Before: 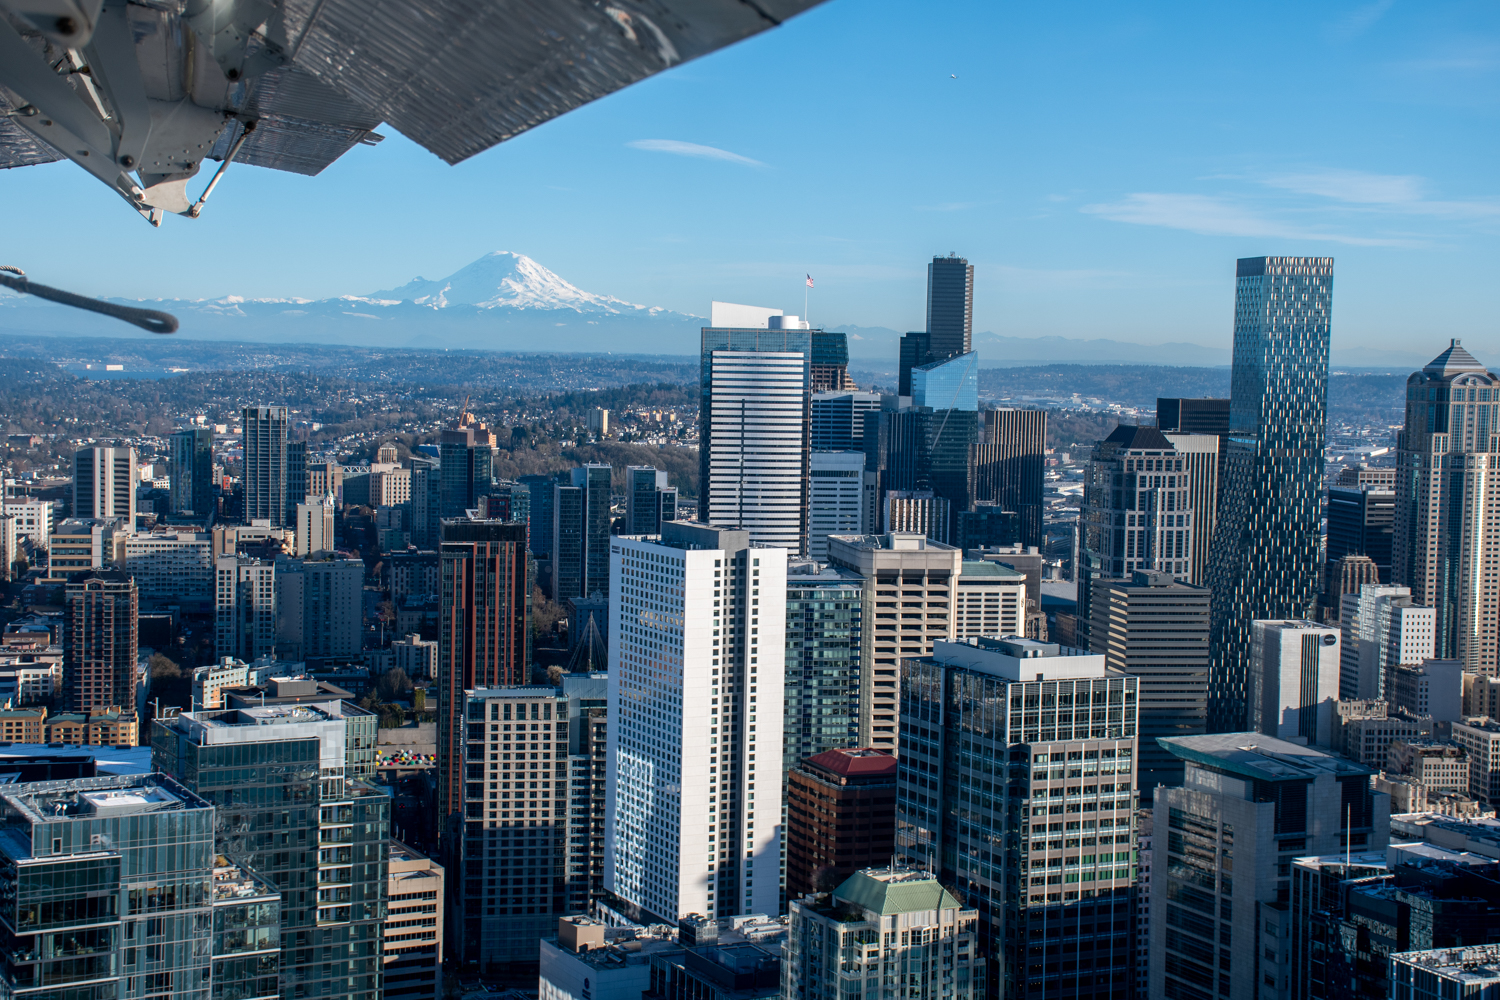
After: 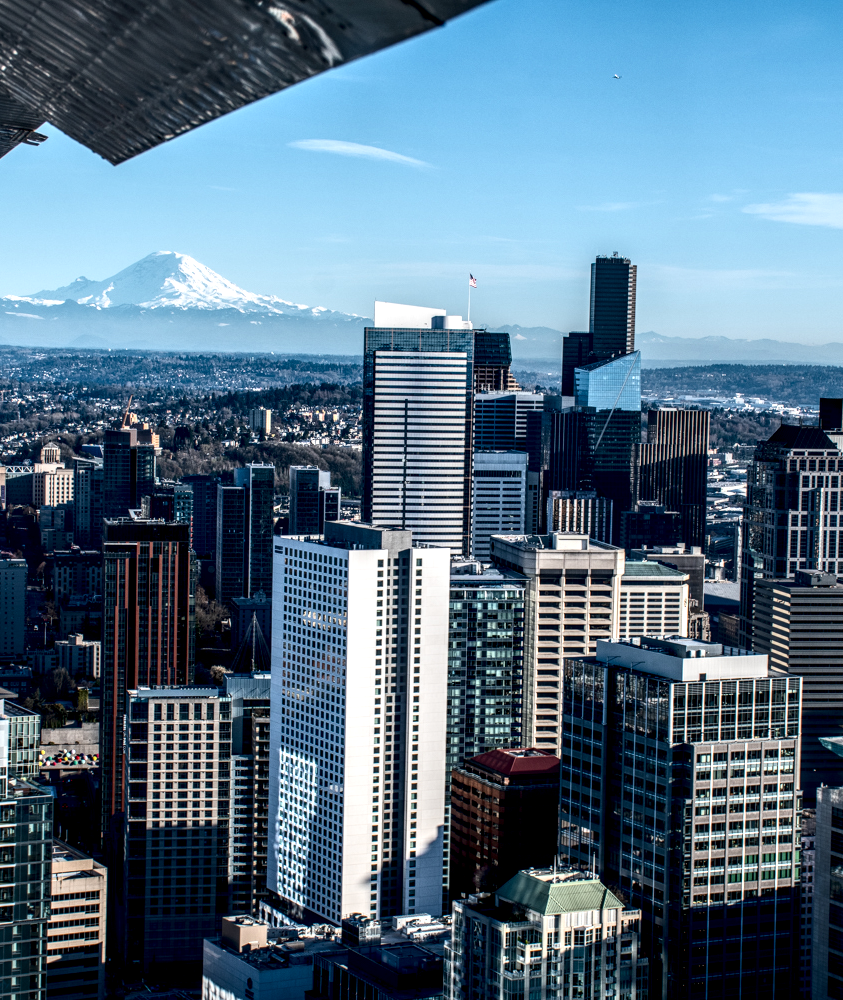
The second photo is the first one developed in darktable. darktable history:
contrast brightness saturation: contrast 0.28
local contrast: highlights 19%, detail 186%
tone equalizer: -8 EV -0.002 EV, -7 EV 0.005 EV, -6 EV -0.009 EV, -5 EV 0.011 EV, -4 EV -0.012 EV, -3 EV 0.007 EV, -2 EV -0.062 EV, -1 EV -0.293 EV, +0 EV -0.582 EV, smoothing diameter 2%, edges refinement/feathering 20, mask exposure compensation -1.57 EV, filter diffusion 5
crop and rotate: left 22.516%, right 21.234%
